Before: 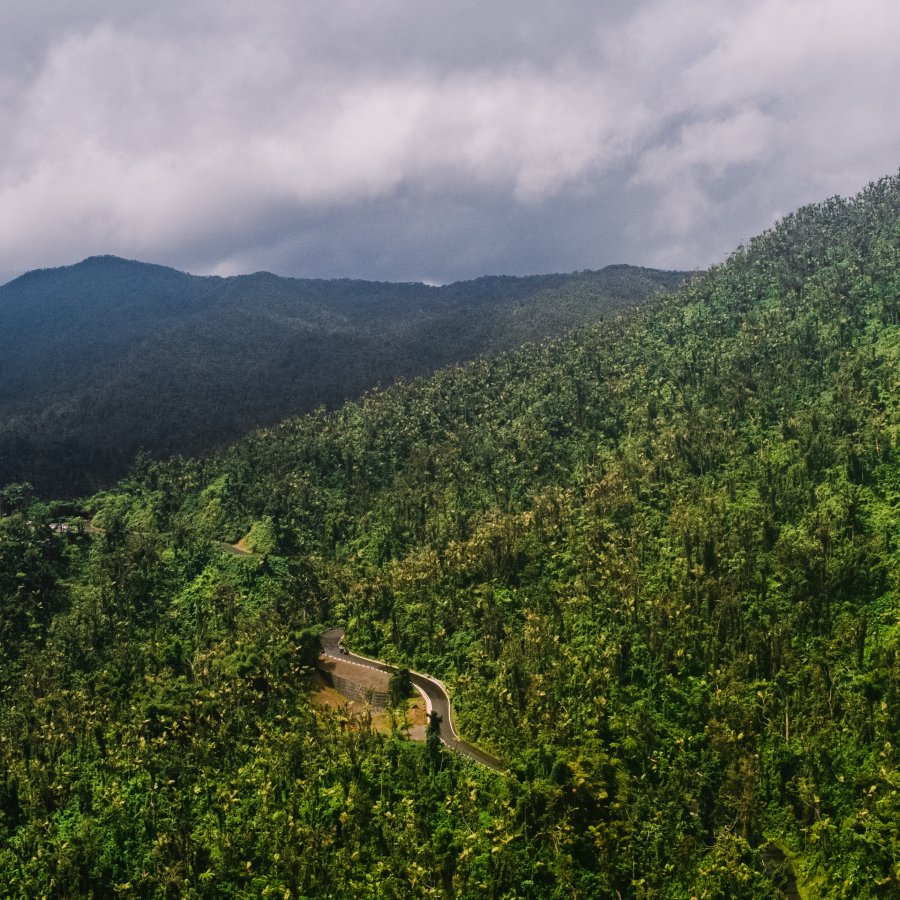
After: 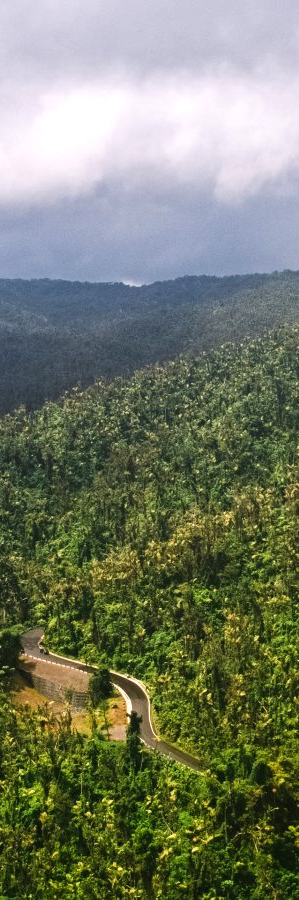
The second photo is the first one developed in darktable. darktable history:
crop: left 33.36%, right 33.36%
exposure: exposure 0.6 EV, compensate highlight preservation false
